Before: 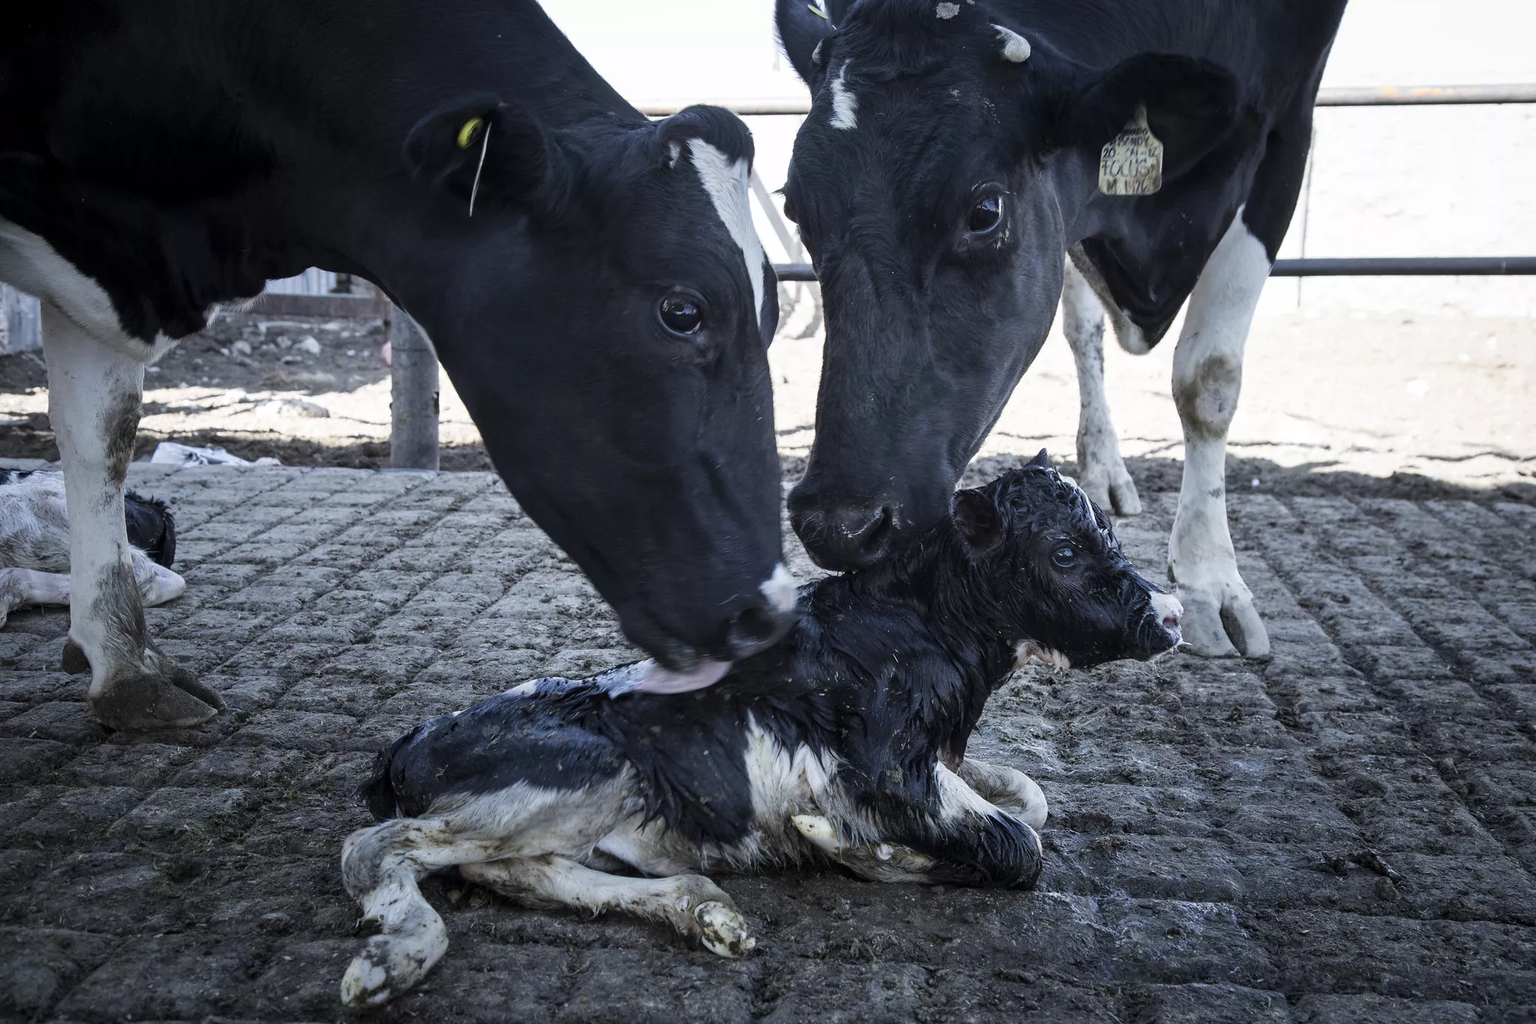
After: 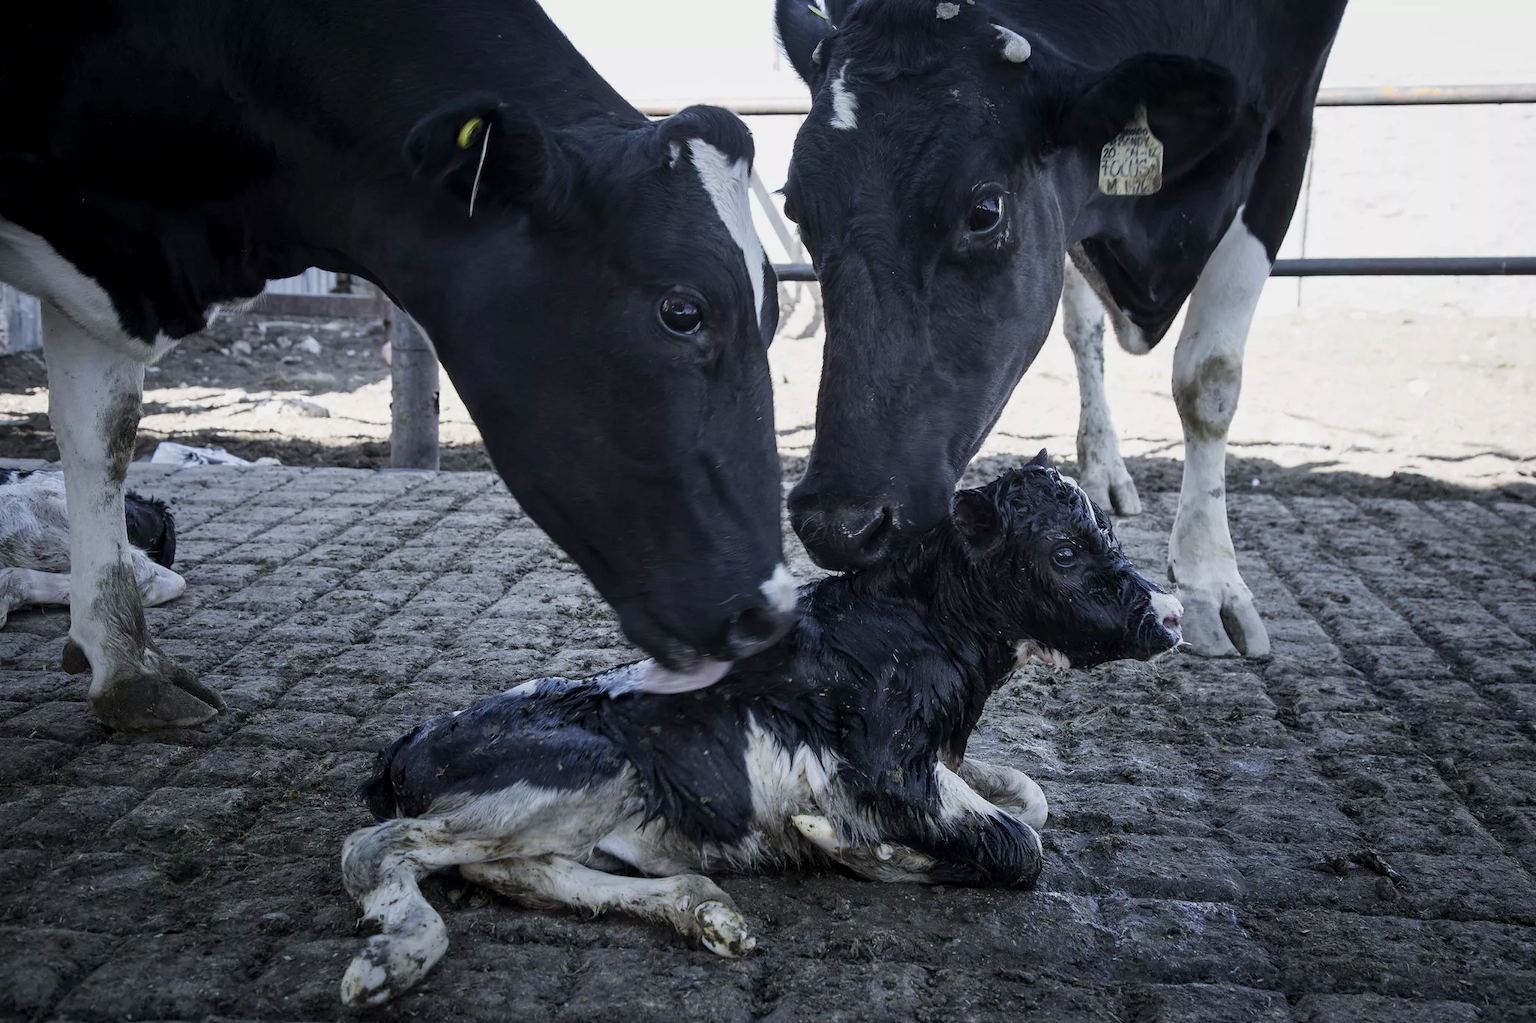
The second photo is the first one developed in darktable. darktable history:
exposure: black level correction 0.002, exposure -0.198 EV, compensate highlight preservation false
